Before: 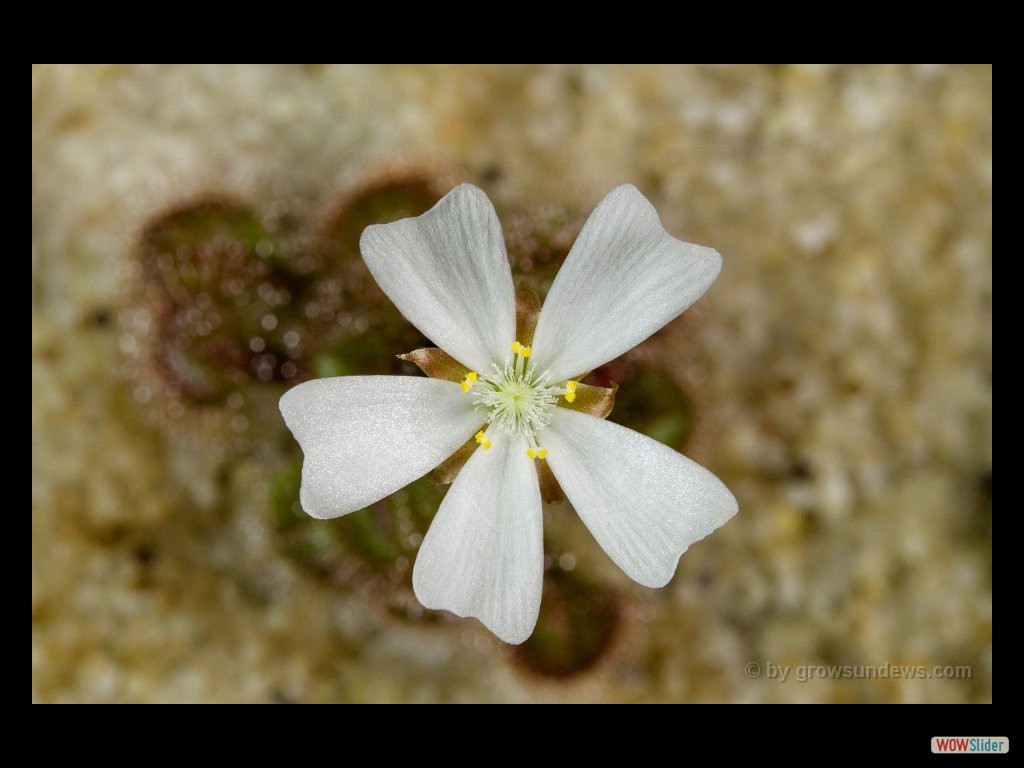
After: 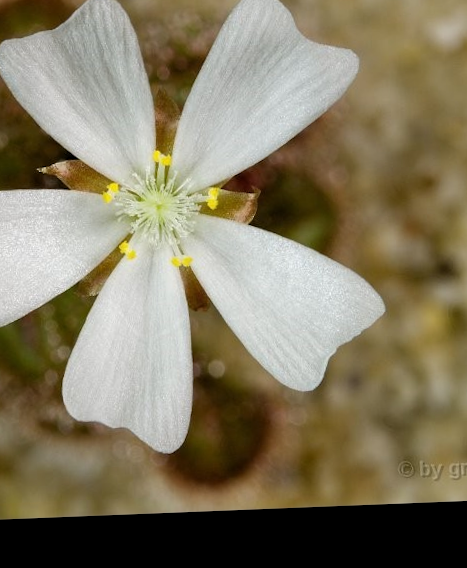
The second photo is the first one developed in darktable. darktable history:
crop: left 35.432%, top 26.233%, right 20.145%, bottom 3.432%
rotate and perspective: rotation -2.29°, automatic cropping off
levels: levels [0.016, 0.5, 0.996]
